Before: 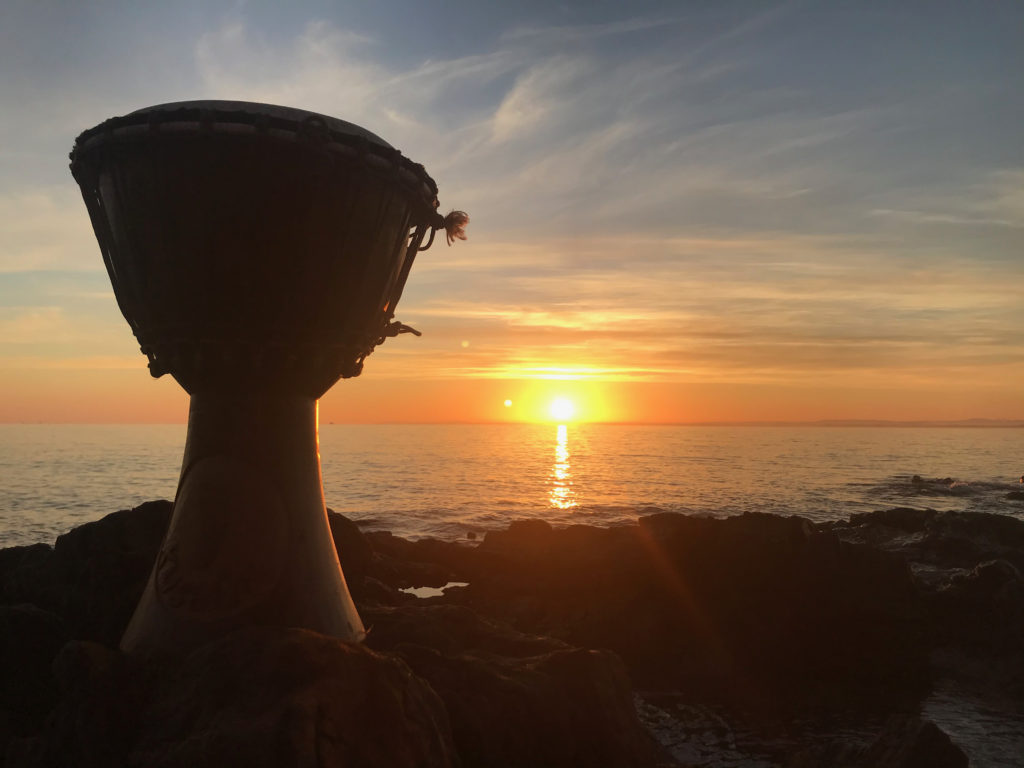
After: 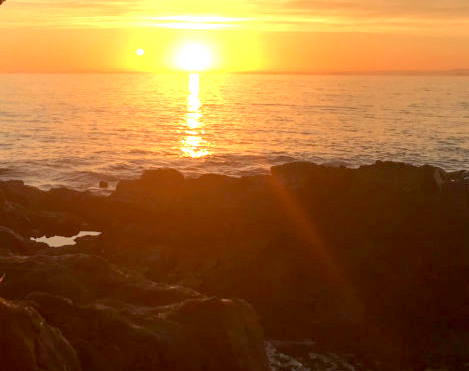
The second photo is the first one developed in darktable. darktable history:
crop: left 35.976%, top 45.819%, right 18.162%, bottom 5.807%
tone equalizer: -8 EV 0.25 EV, -7 EV 0.417 EV, -6 EV 0.417 EV, -5 EV 0.25 EV, -3 EV -0.25 EV, -2 EV -0.417 EV, -1 EV -0.417 EV, +0 EV -0.25 EV, edges refinement/feathering 500, mask exposure compensation -1.57 EV, preserve details guided filter
exposure: exposure 1.16 EV, compensate exposure bias true, compensate highlight preservation false
